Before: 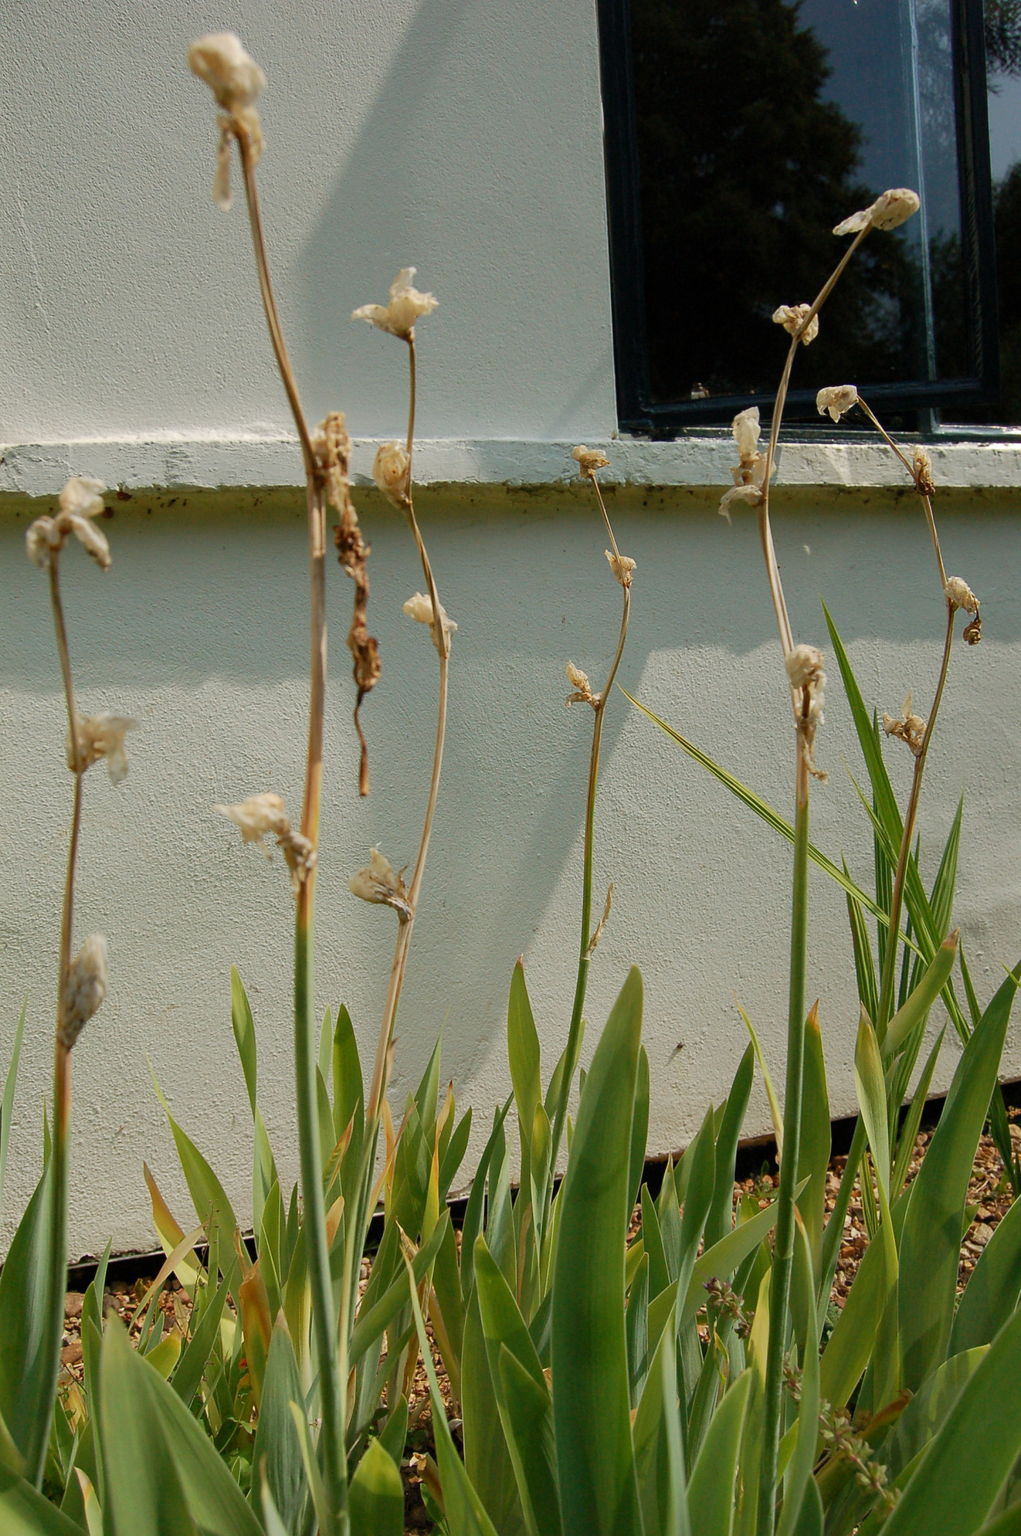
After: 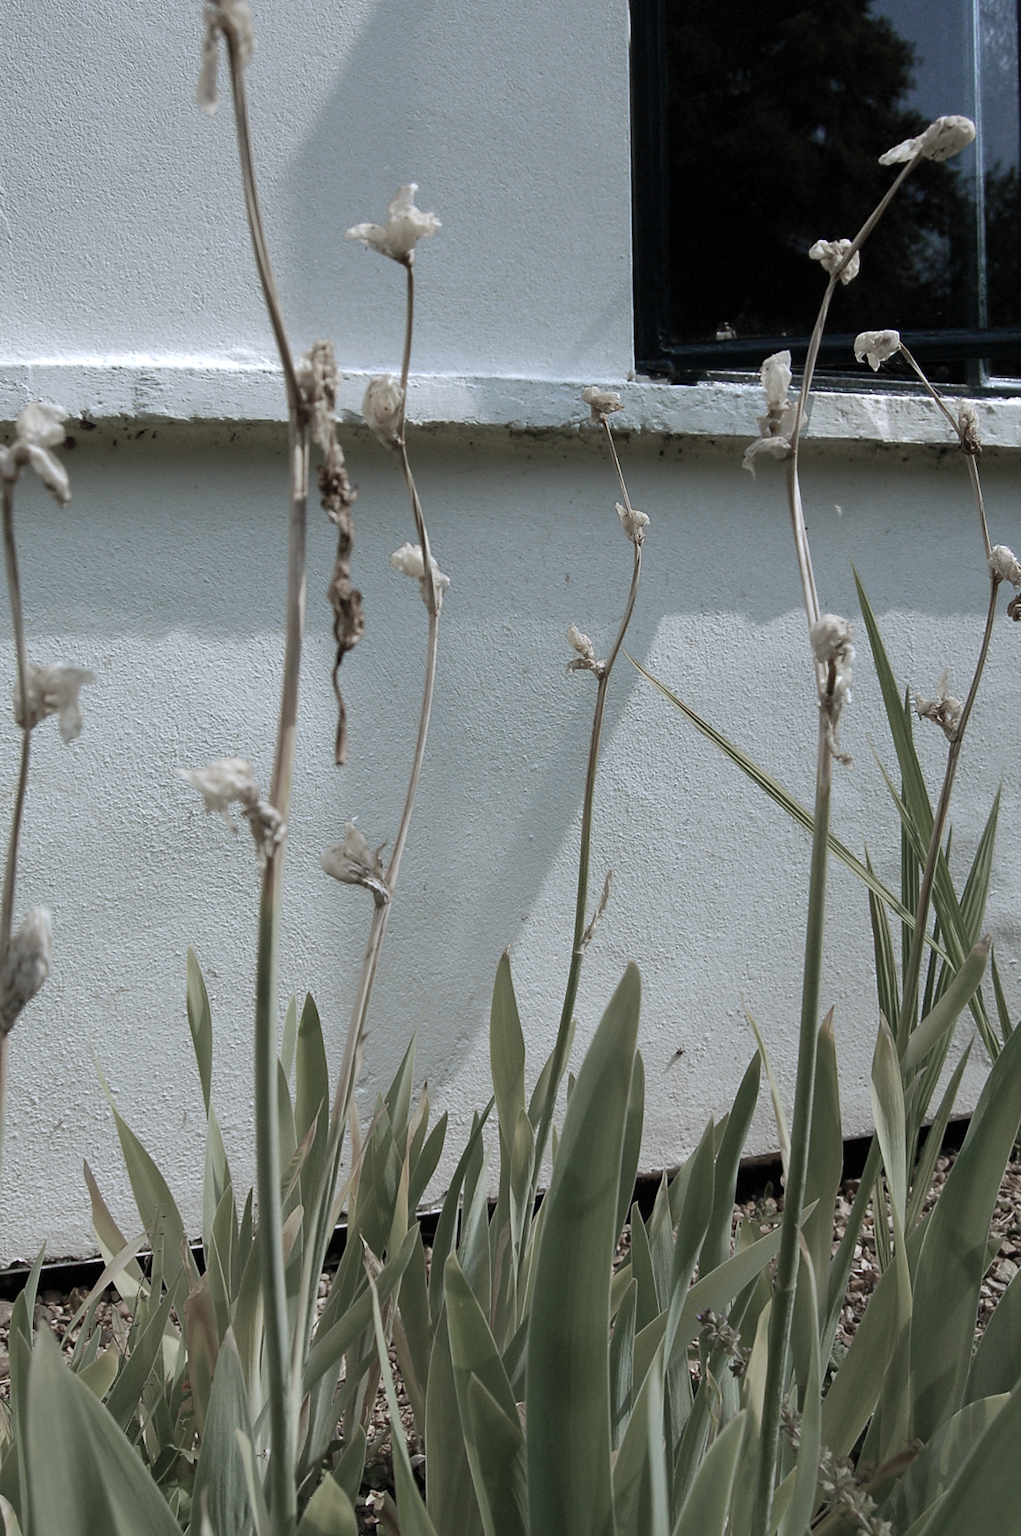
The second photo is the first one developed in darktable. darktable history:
color zones: curves: ch0 [(0, 0.613) (0.01, 0.613) (0.245, 0.448) (0.498, 0.529) (0.642, 0.665) (0.879, 0.777) (0.99, 0.613)]; ch1 [(0, 0.272) (0.219, 0.127) (0.724, 0.346)]
white balance: red 0.948, green 1.02, blue 1.176
crop and rotate: angle -1.96°, left 3.097%, top 4.154%, right 1.586%, bottom 0.529%
